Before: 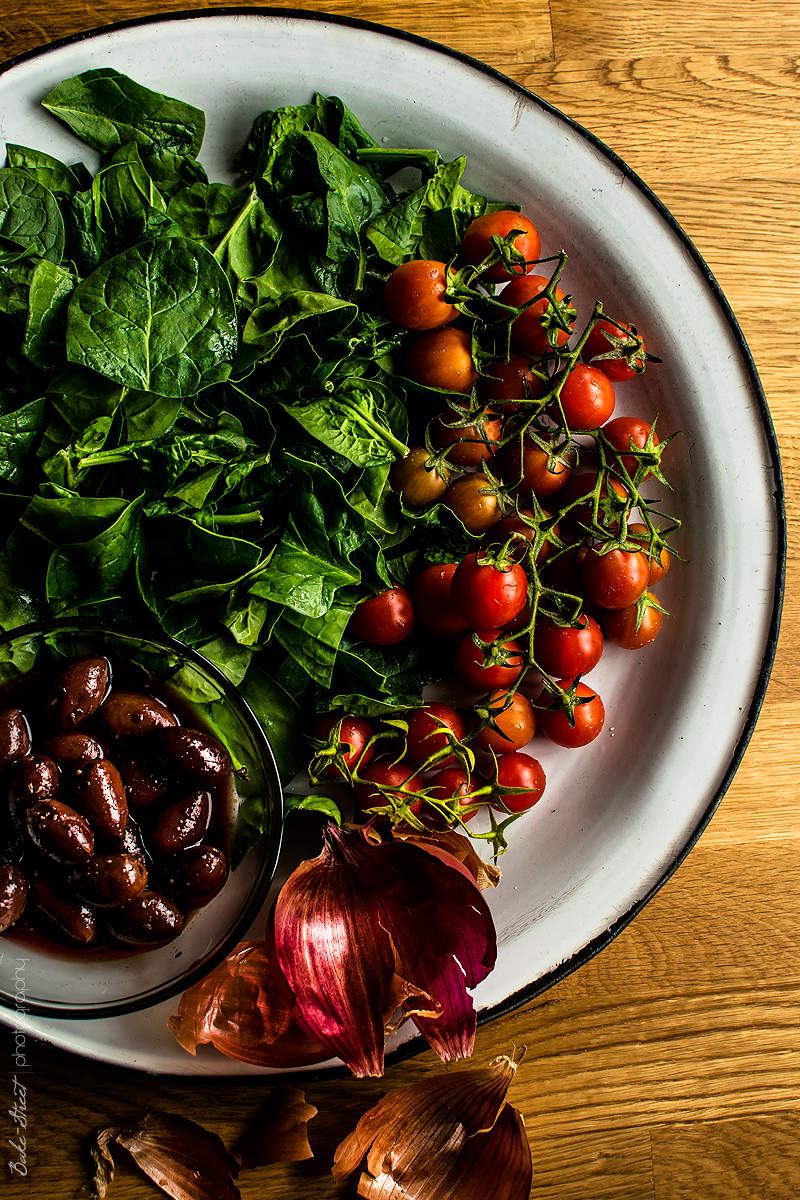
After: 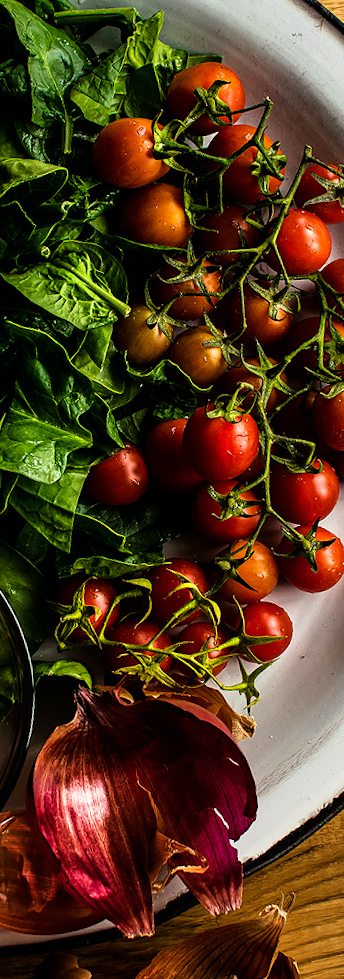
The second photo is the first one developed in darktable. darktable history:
crop: left 33.452%, top 6.025%, right 23.155%
rotate and perspective: rotation -4.57°, crop left 0.054, crop right 0.944, crop top 0.087, crop bottom 0.914
